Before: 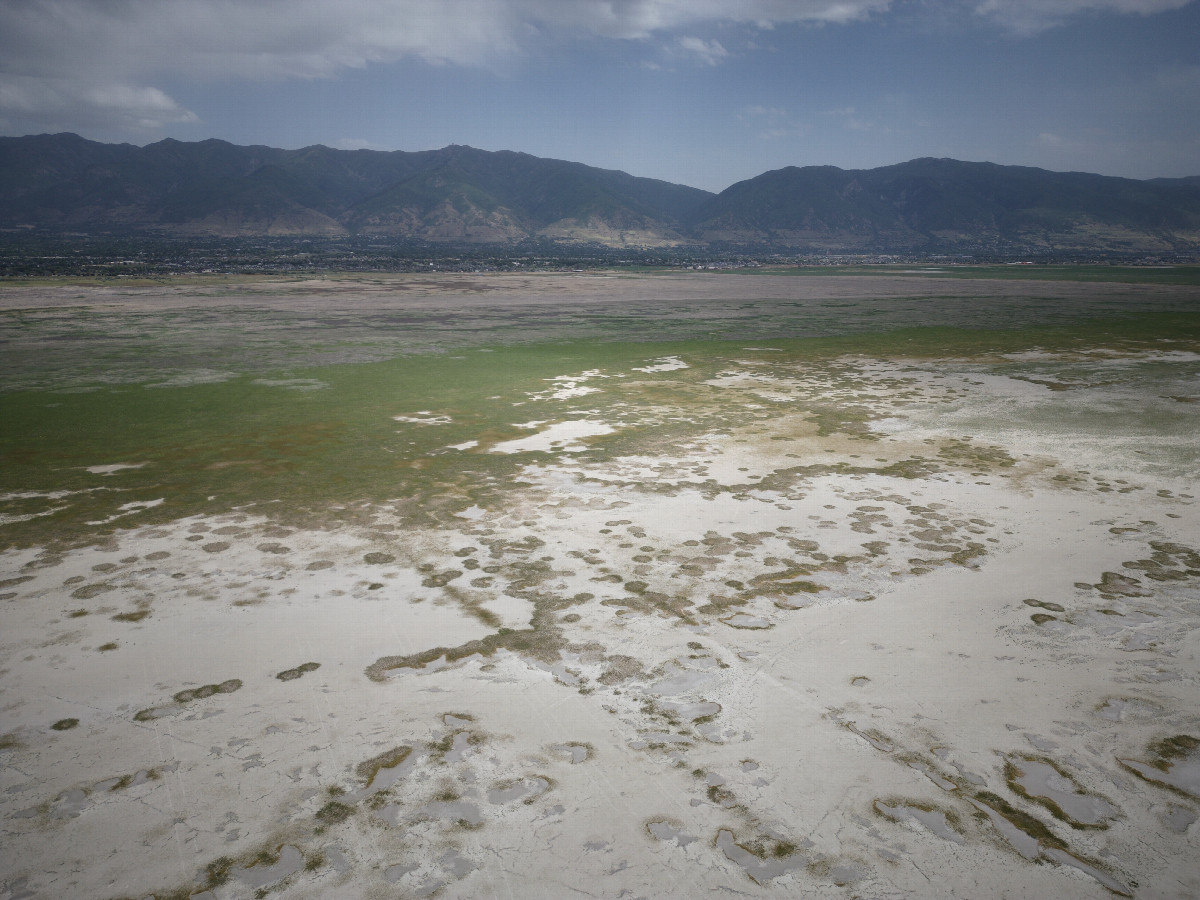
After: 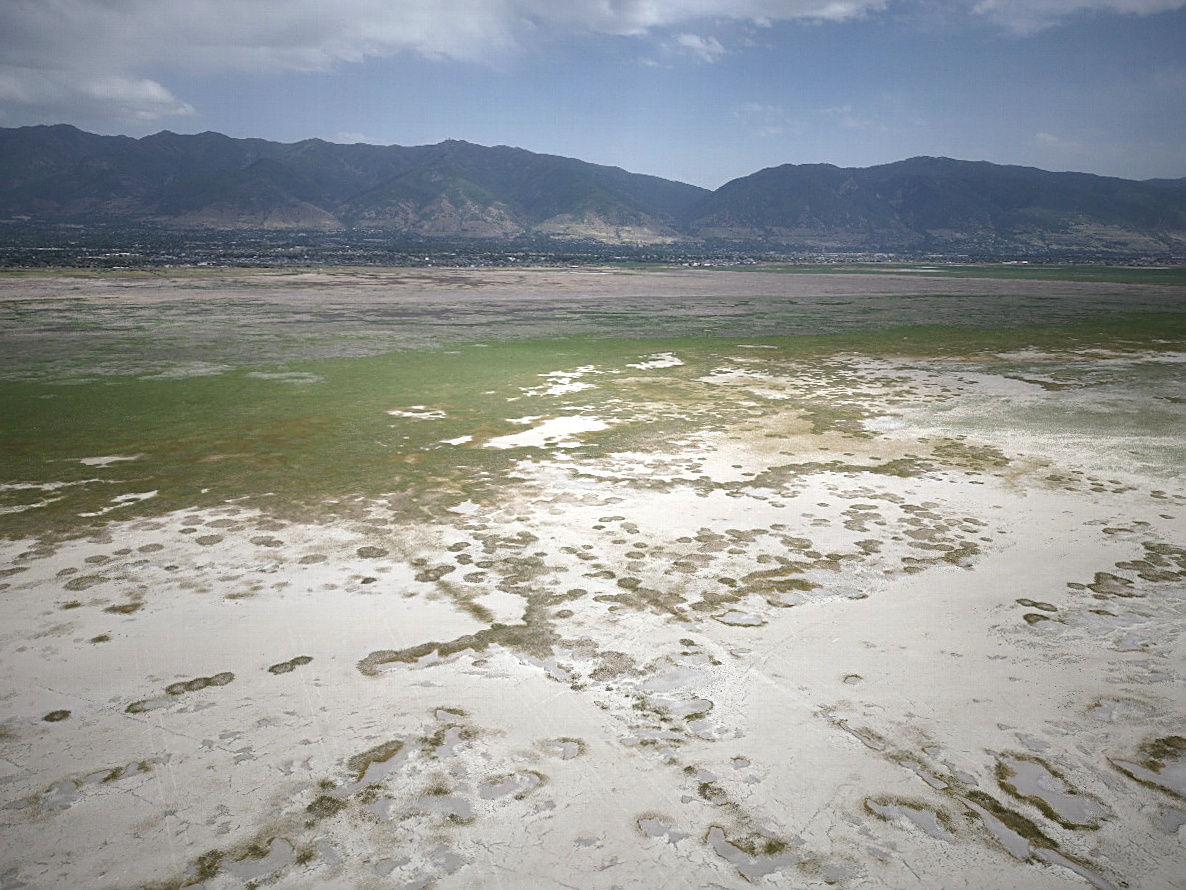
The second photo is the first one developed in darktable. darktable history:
sharpen: on, module defaults
crop and rotate: angle -0.479°
exposure: exposure 0.507 EV, compensate highlight preservation false
